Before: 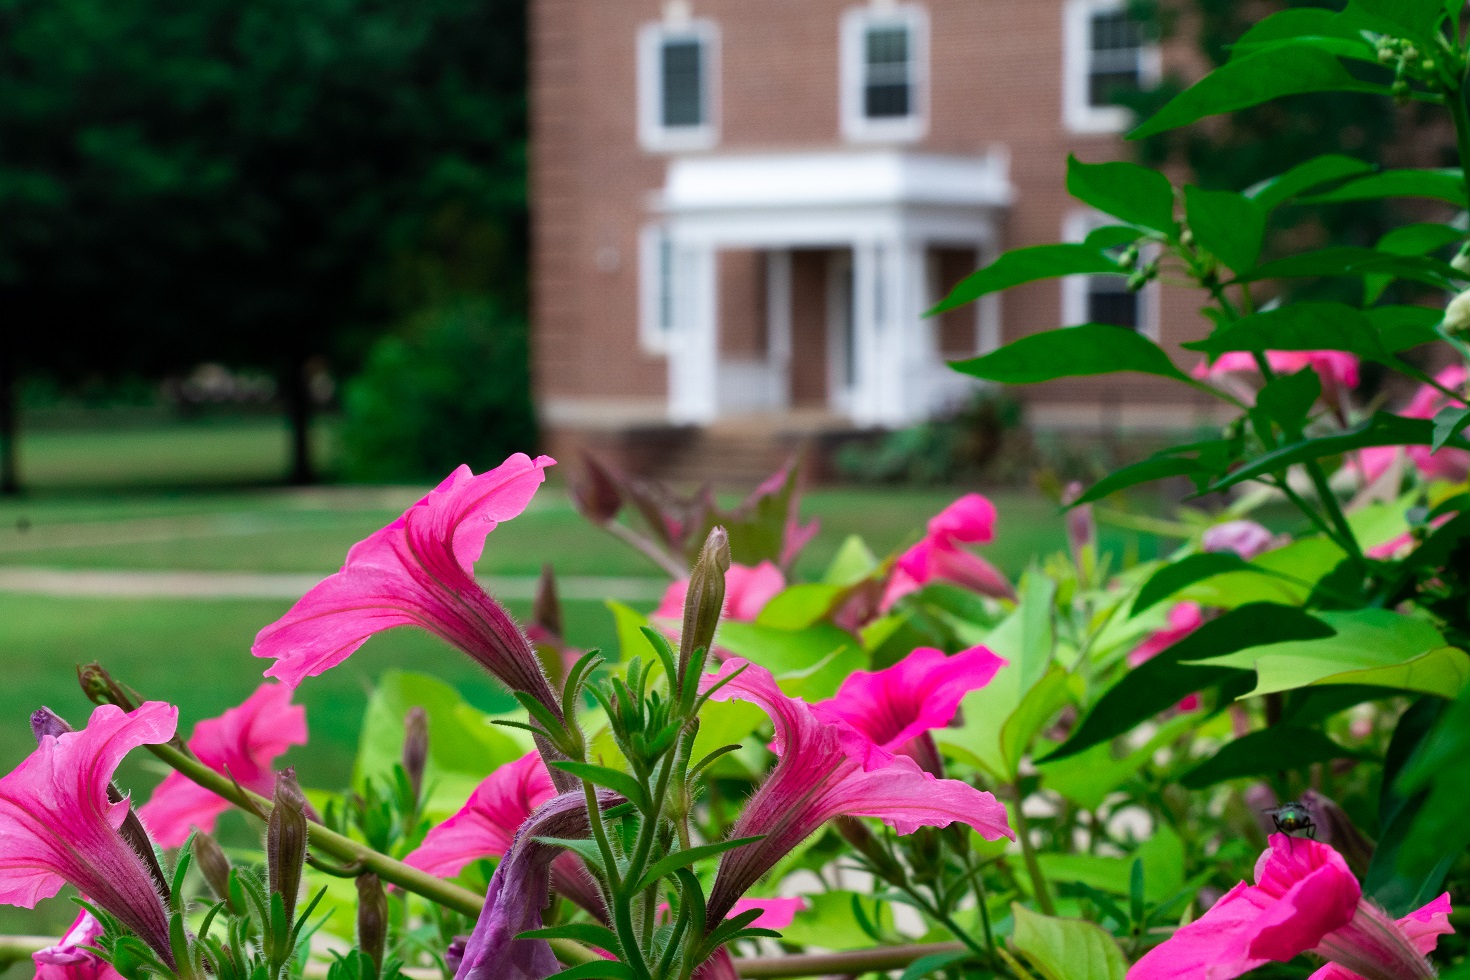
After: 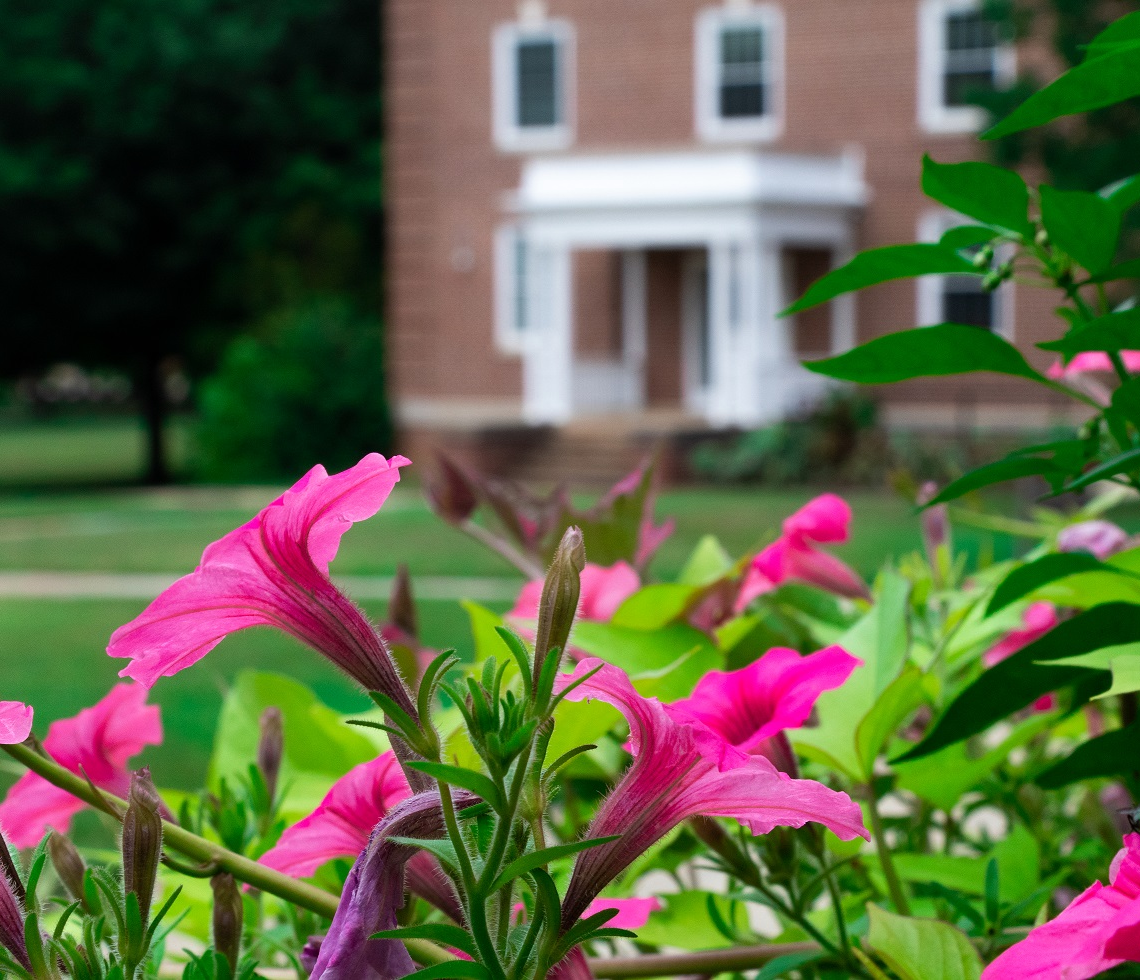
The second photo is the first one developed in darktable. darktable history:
color zones: curves: ch0 [(0, 0.5) (0.143, 0.5) (0.286, 0.5) (0.429, 0.5) (0.571, 0.5) (0.714, 0.476) (0.857, 0.5) (1, 0.5)]; ch2 [(0, 0.5) (0.143, 0.5) (0.286, 0.5) (0.429, 0.5) (0.571, 0.5) (0.714, 0.487) (0.857, 0.5) (1, 0.5)]
crop: left 9.89%, right 12.55%
